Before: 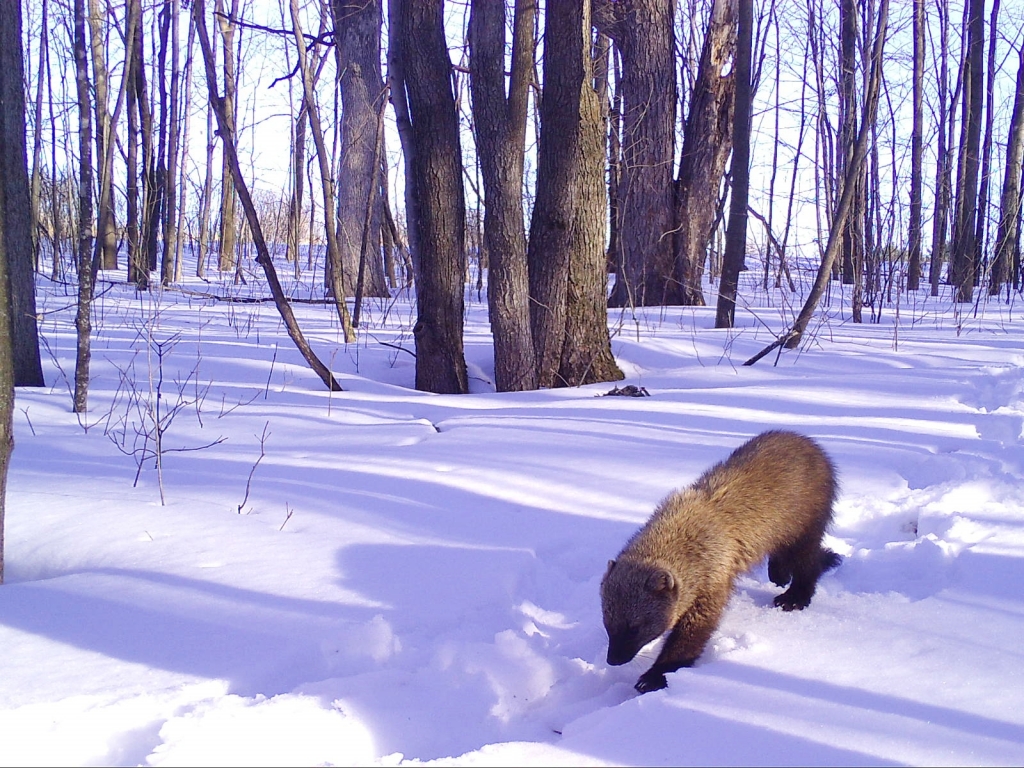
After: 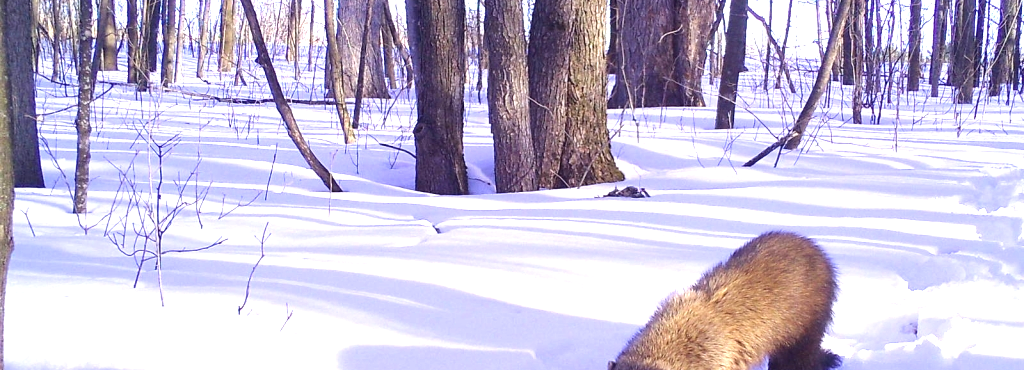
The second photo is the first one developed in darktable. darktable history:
exposure: black level correction 0, exposure 0.889 EV, compensate highlight preservation false
crop and rotate: top 26.014%, bottom 25.749%
